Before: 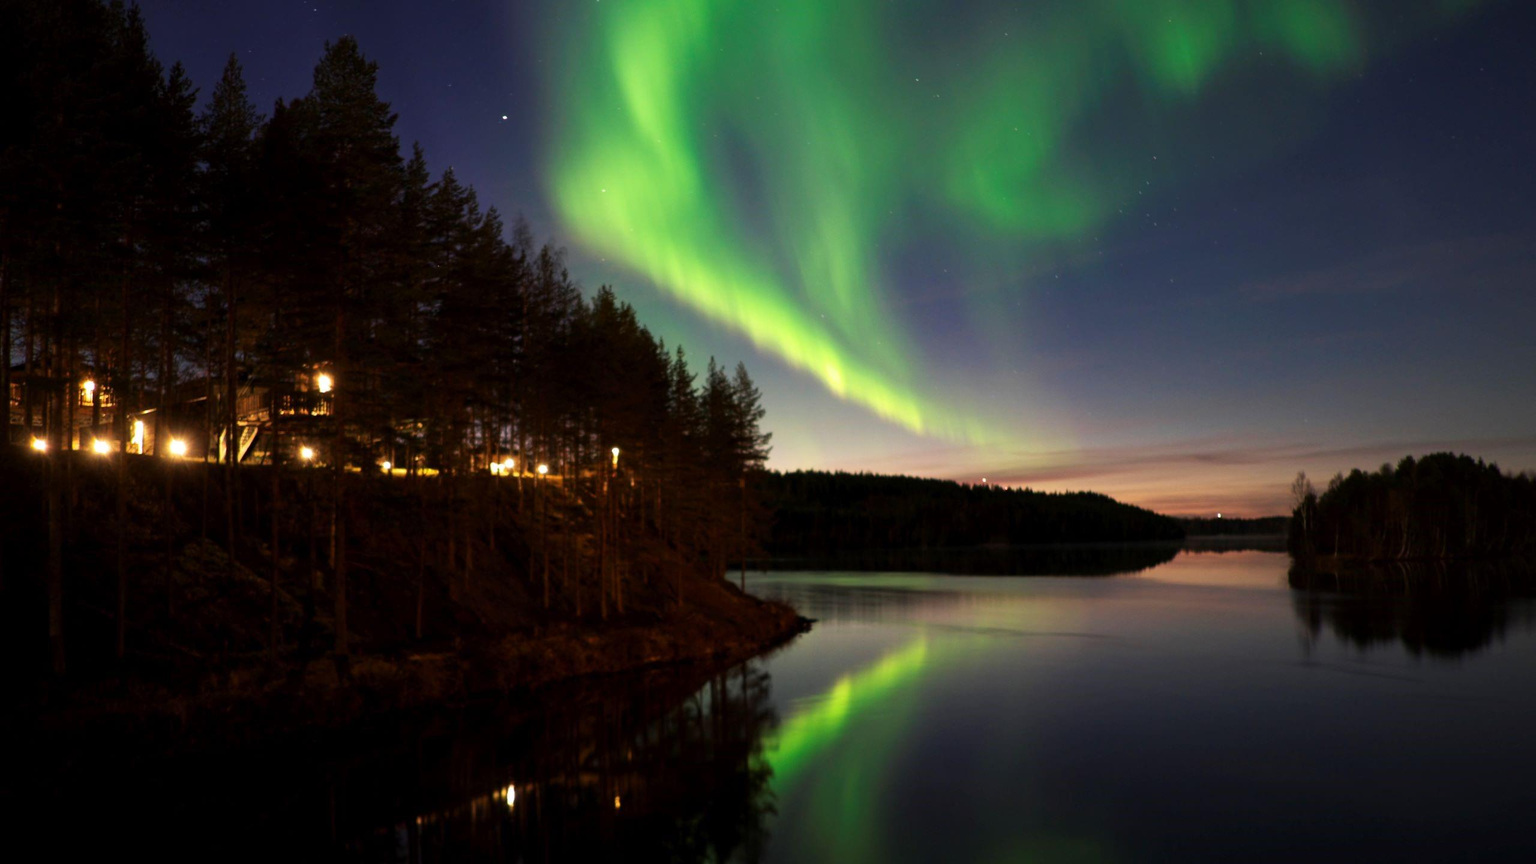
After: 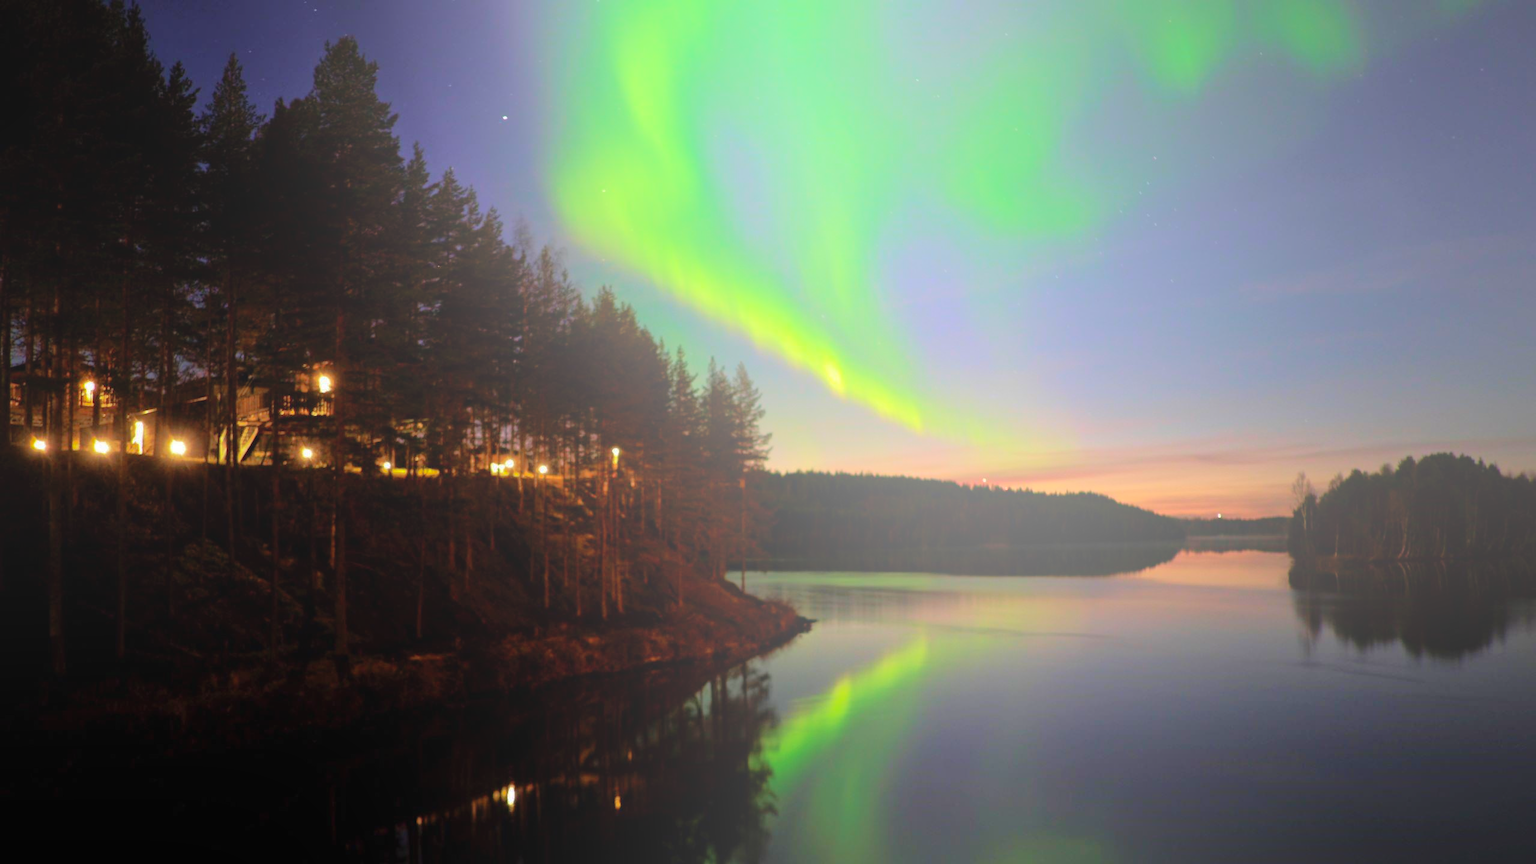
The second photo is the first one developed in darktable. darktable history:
shadows and highlights: shadows 40, highlights -60
bloom: size 70%, threshold 25%, strength 70%
velvia: on, module defaults
